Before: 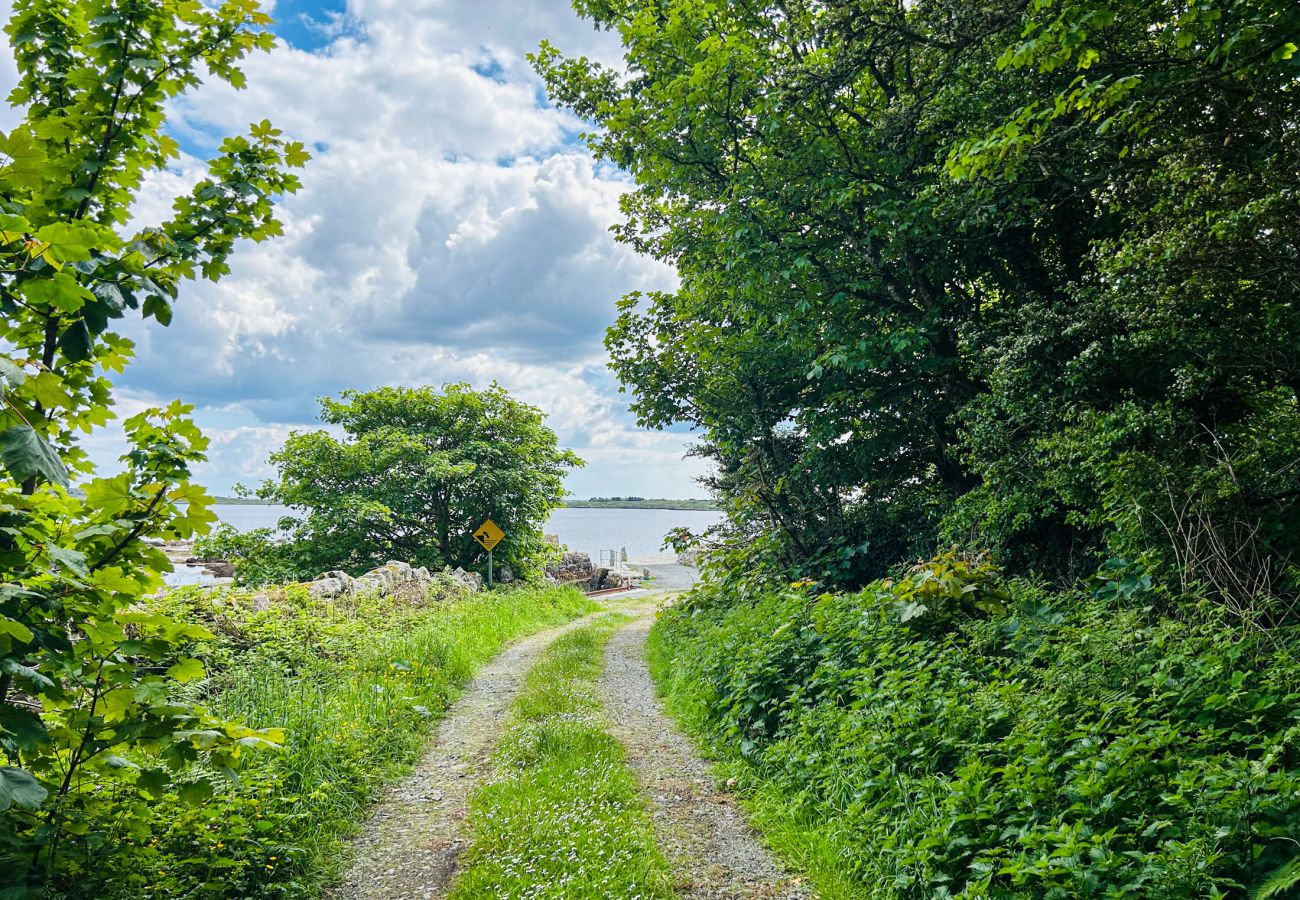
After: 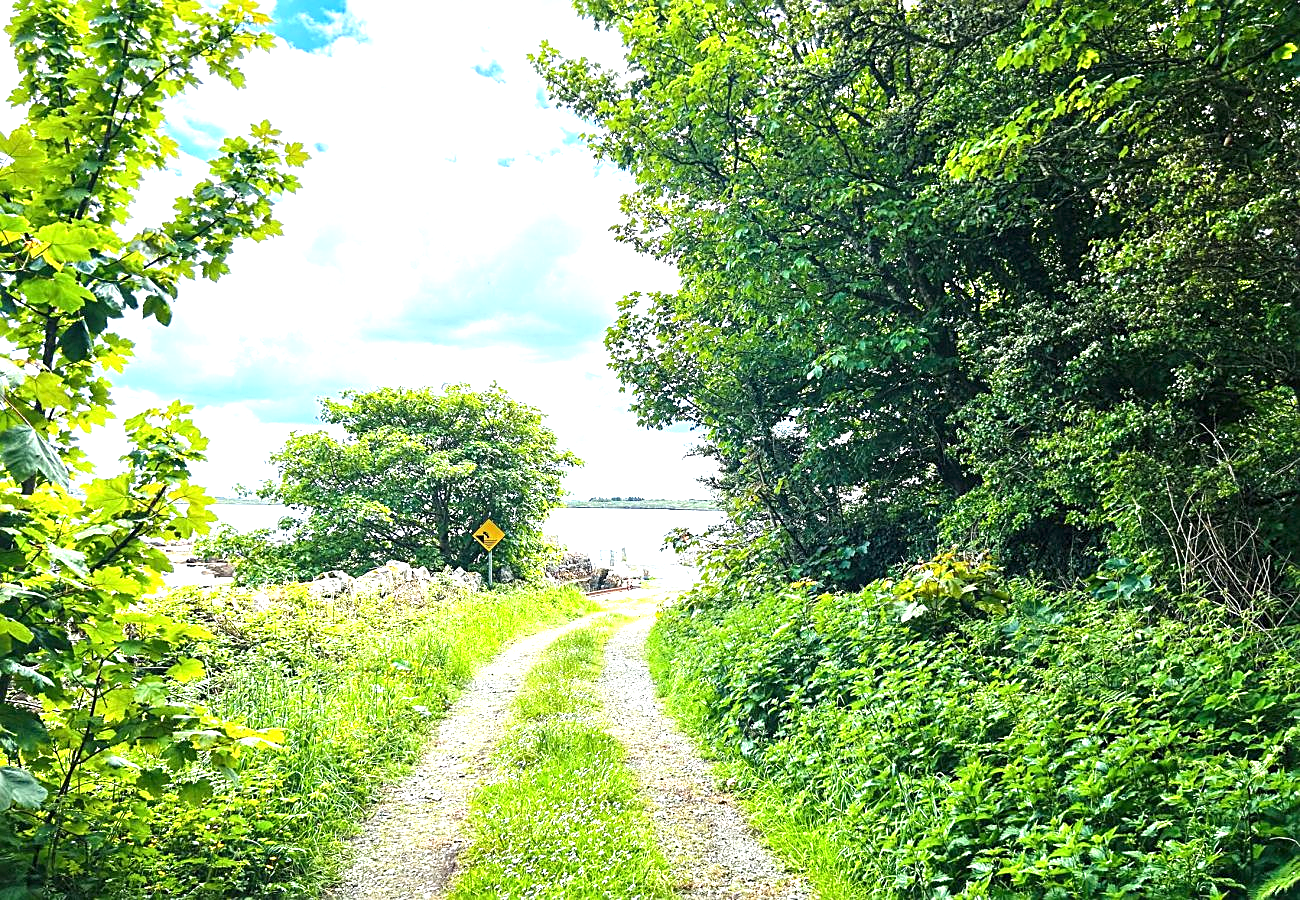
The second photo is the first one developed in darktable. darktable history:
sharpen: on, module defaults
exposure: black level correction 0, exposure 1.389 EV, compensate highlight preservation false
